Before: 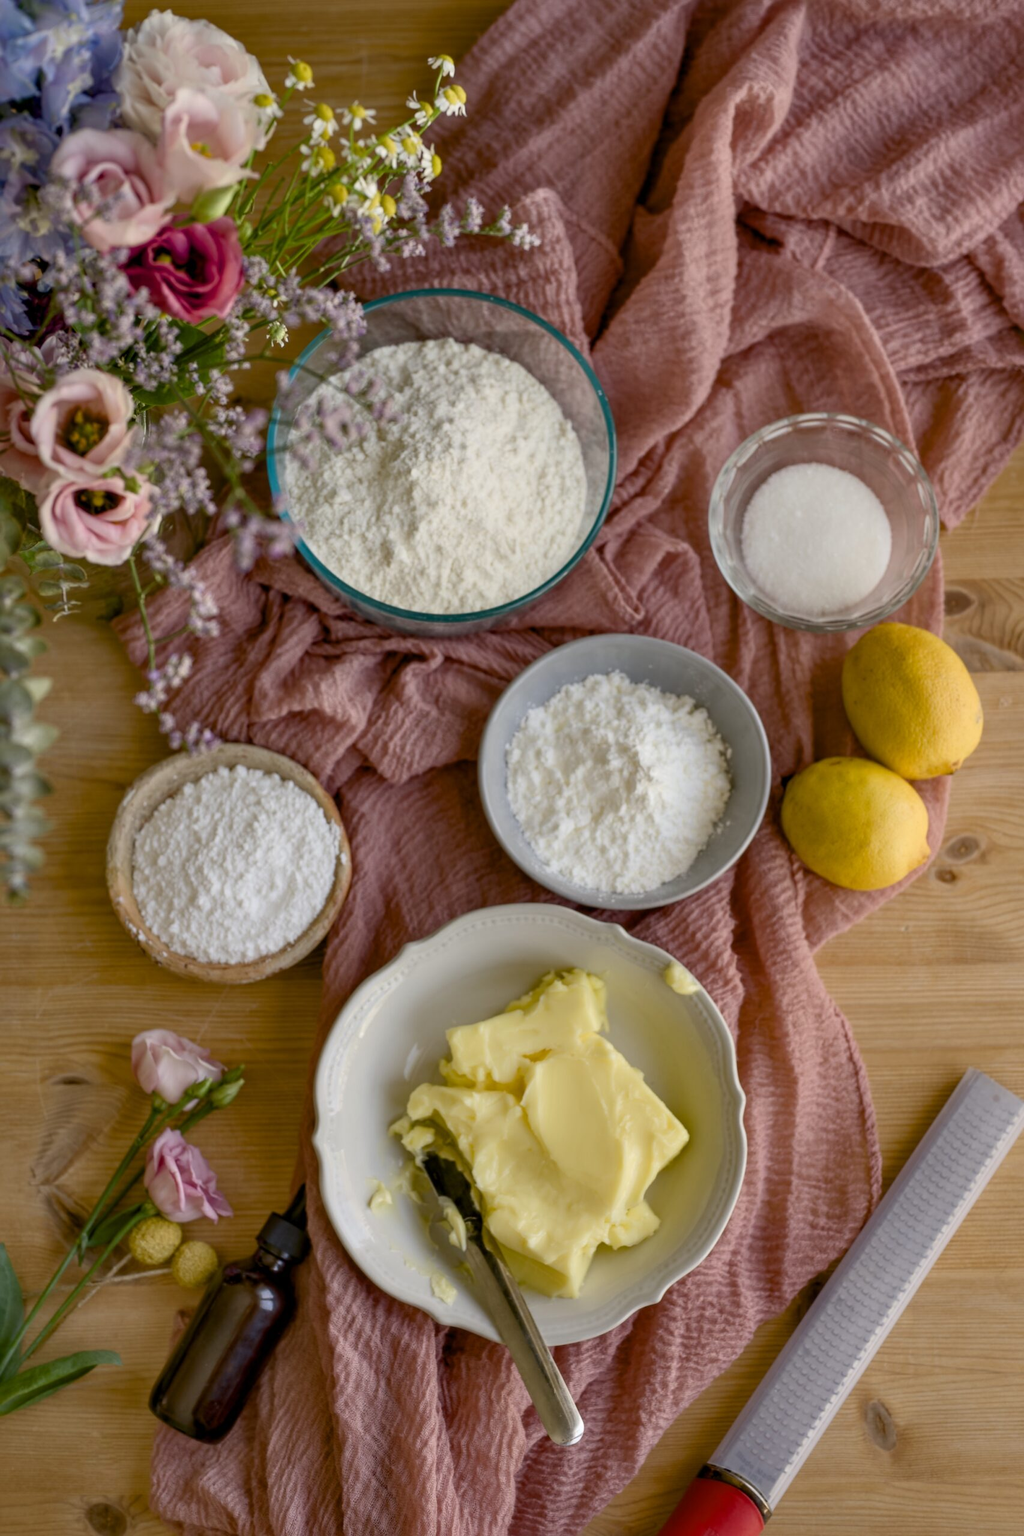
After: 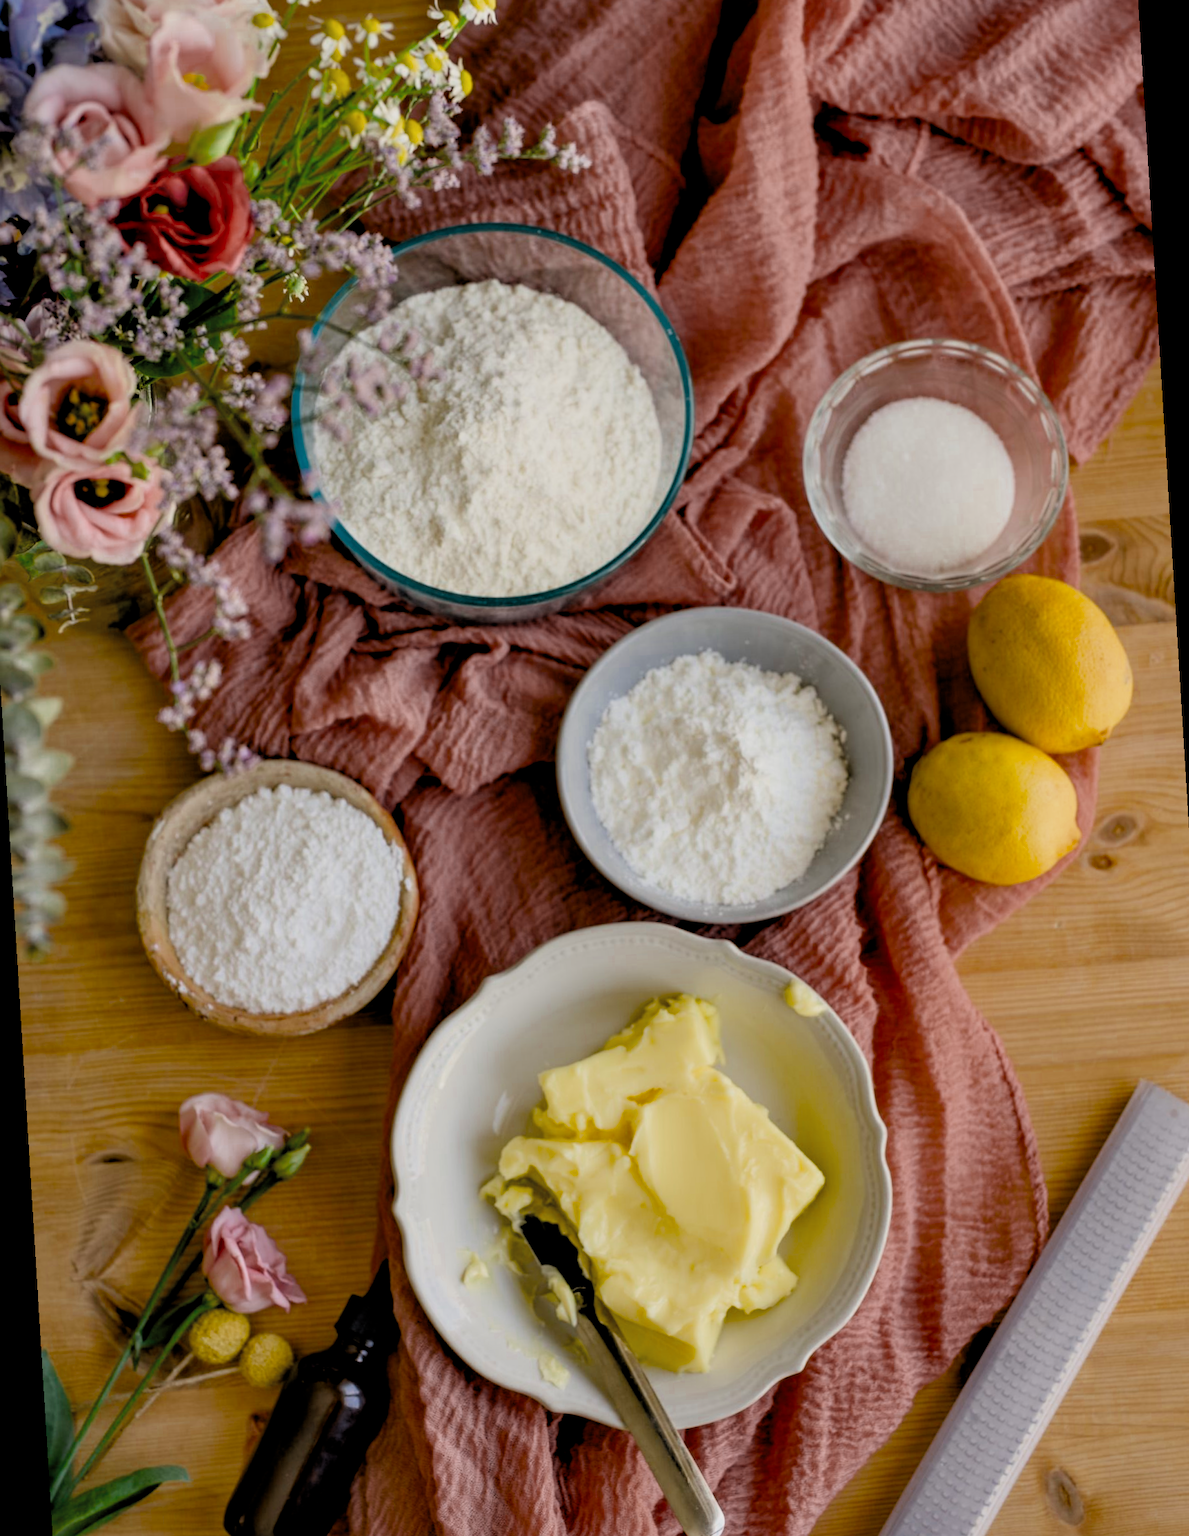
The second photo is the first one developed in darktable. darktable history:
rotate and perspective: rotation -3.52°, crop left 0.036, crop right 0.964, crop top 0.081, crop bottom 0.919
rgb levels: levels [[0.013, 0.434, 0.89], [0, 0.5, 1], [0, 0.5, 1]]
filmic rgb: black relative exposure -7.75 EV, white relative exposure 4.4 EV, threshold 3 EV, target black luminance 0%, hardness 3.76, latitude 50.51%, contrast 1.074, highlights saturation mix 10%, shadows ↔ highlights balance -0.22%, color science v4 (2020), enable highlight reconstruction true
color zones: curves: ch0 [(0, 0.5) (0.125, 0.4) (0.25, 0.5) (0.375, 0.4) (0.5, 0.4) (0.625, 0.35) (0.75, 0.35) (0.875, 0.5)]; ch1 [(0, 0.35) (0.125, 0.45) (0.25, 0.35) (0.375, 0.35) (0.5, 0.35) (0.625, 0.35) (0.75, 0.45) (0.875, 0.35)]; ch2 [(0, 0.6) (0.125, 0.5) (0.25, 0.5) (0.375, 0.6) (0.5, 0.6) (0.625, 0.5) (0.75, 0.5) (0.875, 0.5)]
